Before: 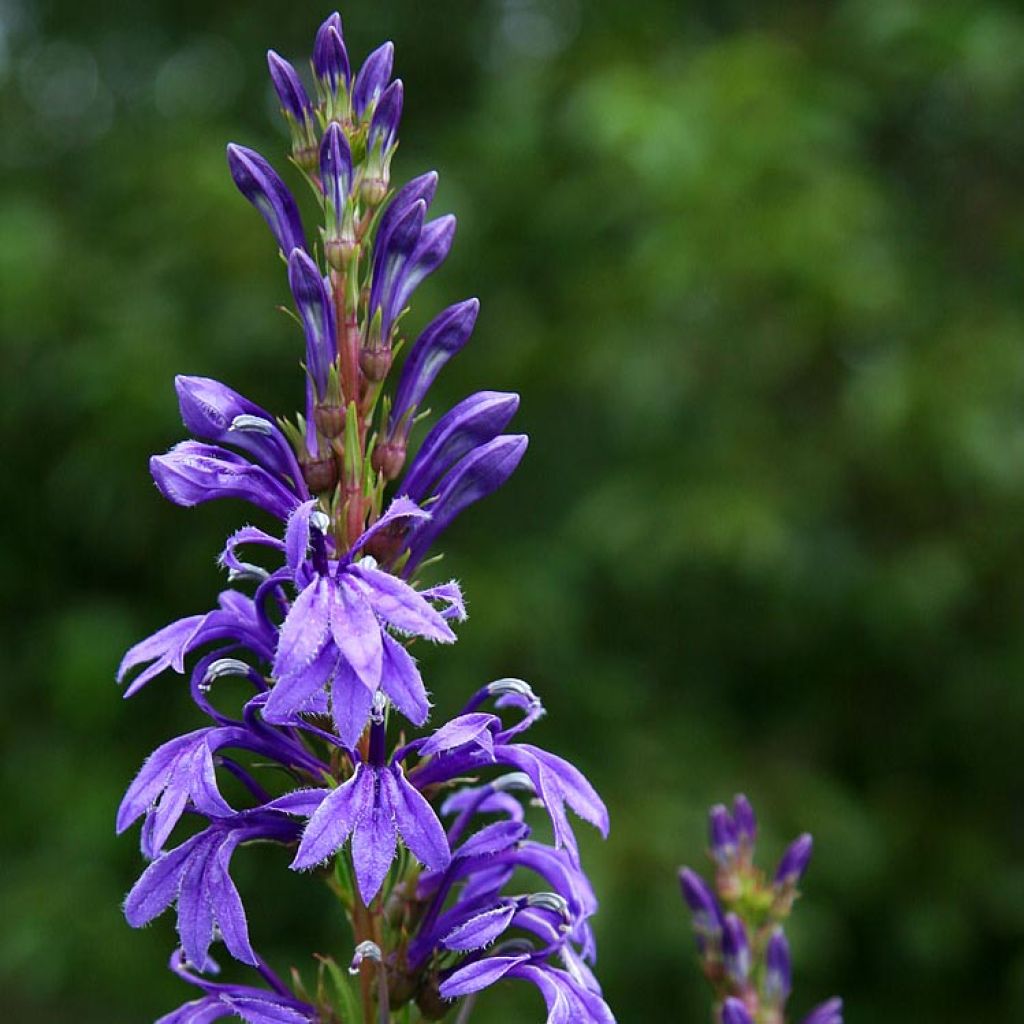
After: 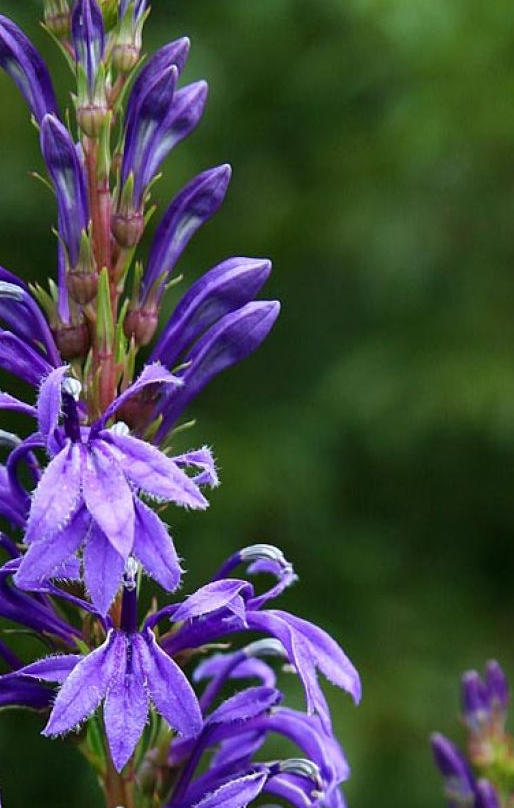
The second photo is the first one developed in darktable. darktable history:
crop and rotate: angle 0.018°, left 24.258%, top 13.132%, right 25.499%, bottom 7.919%
